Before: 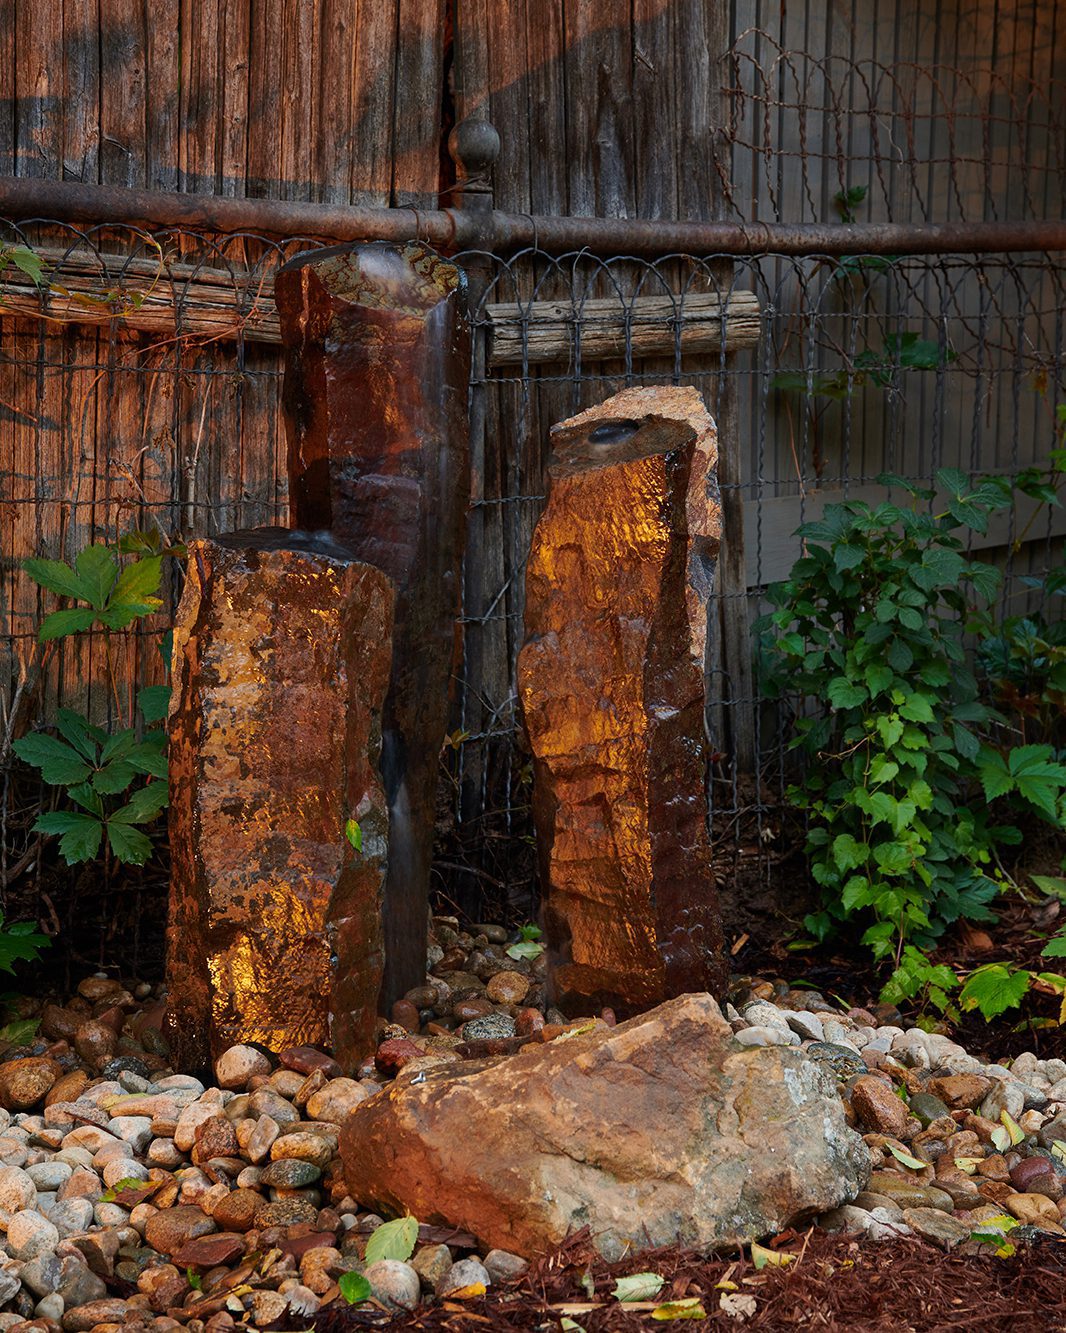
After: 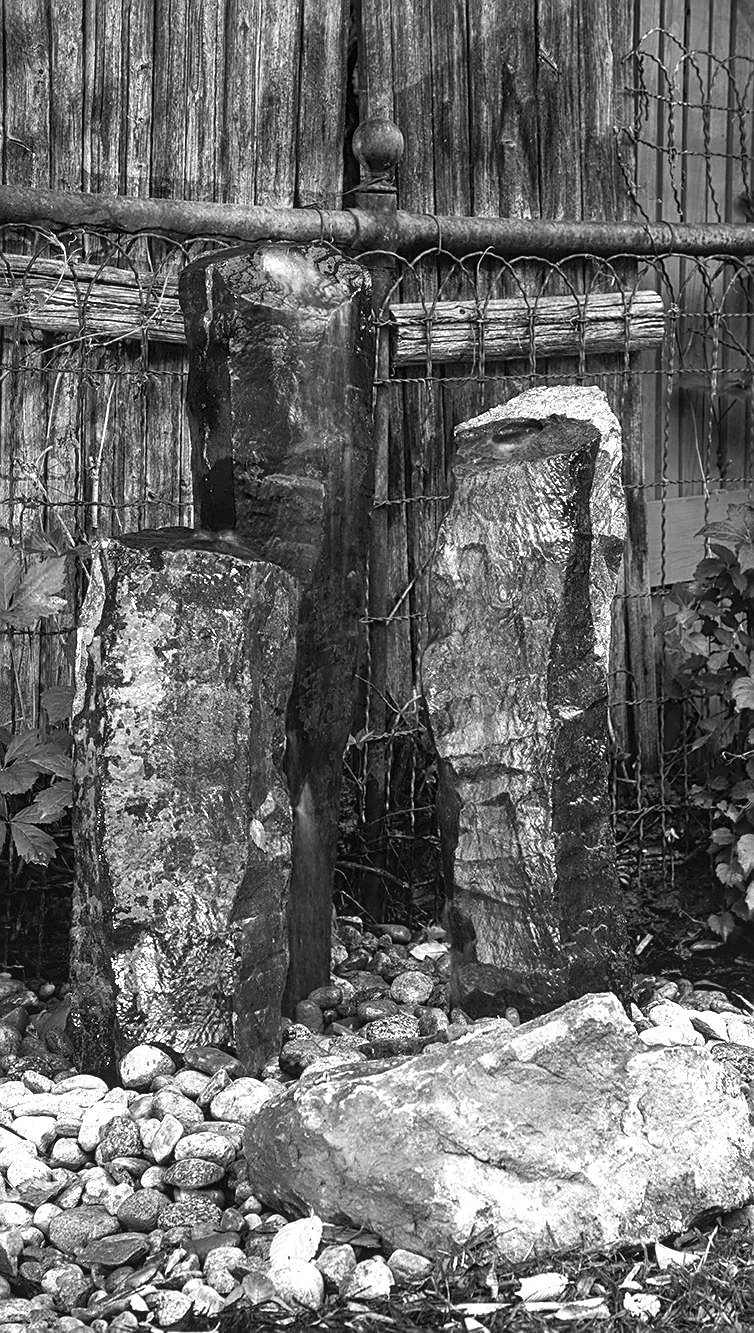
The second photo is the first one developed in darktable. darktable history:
tone equalizer: on, module defaults
levels: levels [0, 0.352, 0.703]
sharpen: on, module defaults
local contrast: detail 110%
crop and rotate: left 9.061%, right 20.142%
monochrome: a -74.22, b 78.2
contrast brightness saturation: contrast 0.2, brightness 0.16, saturation 0.22
